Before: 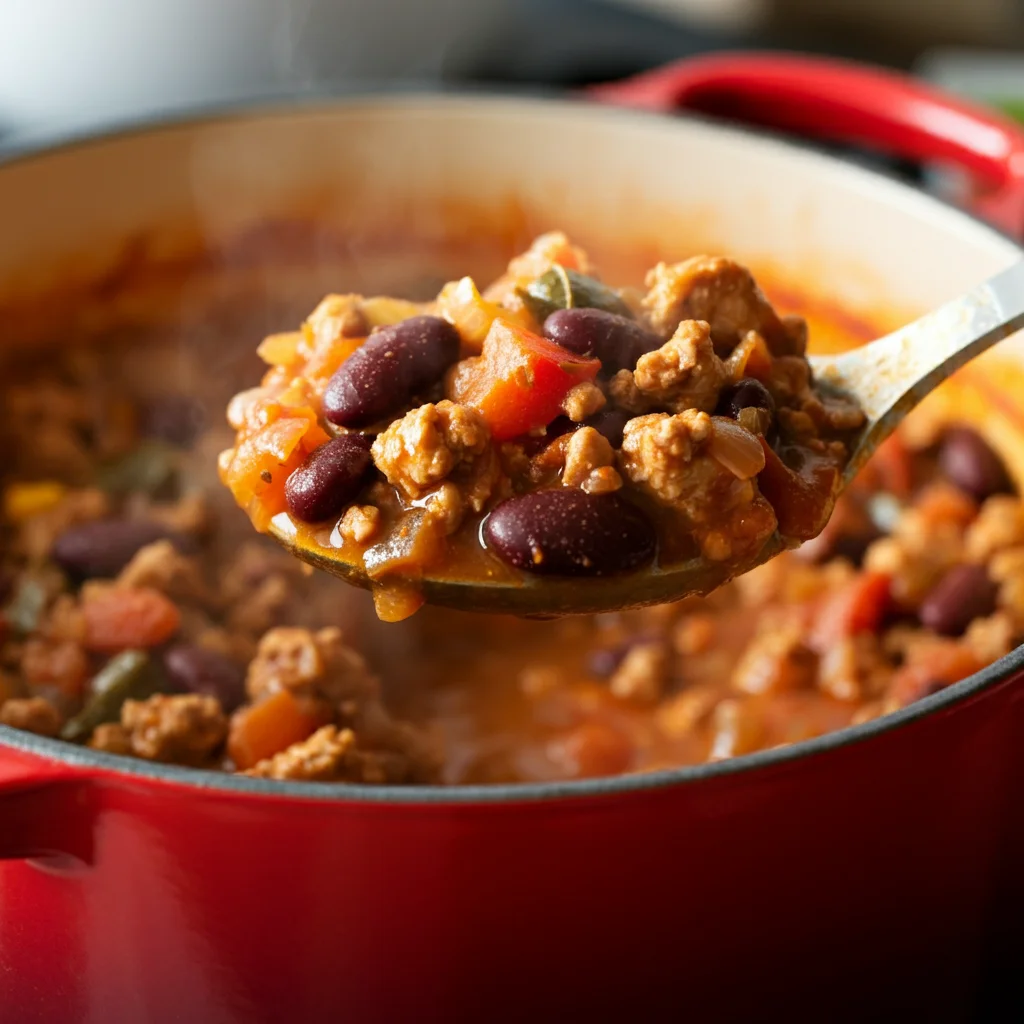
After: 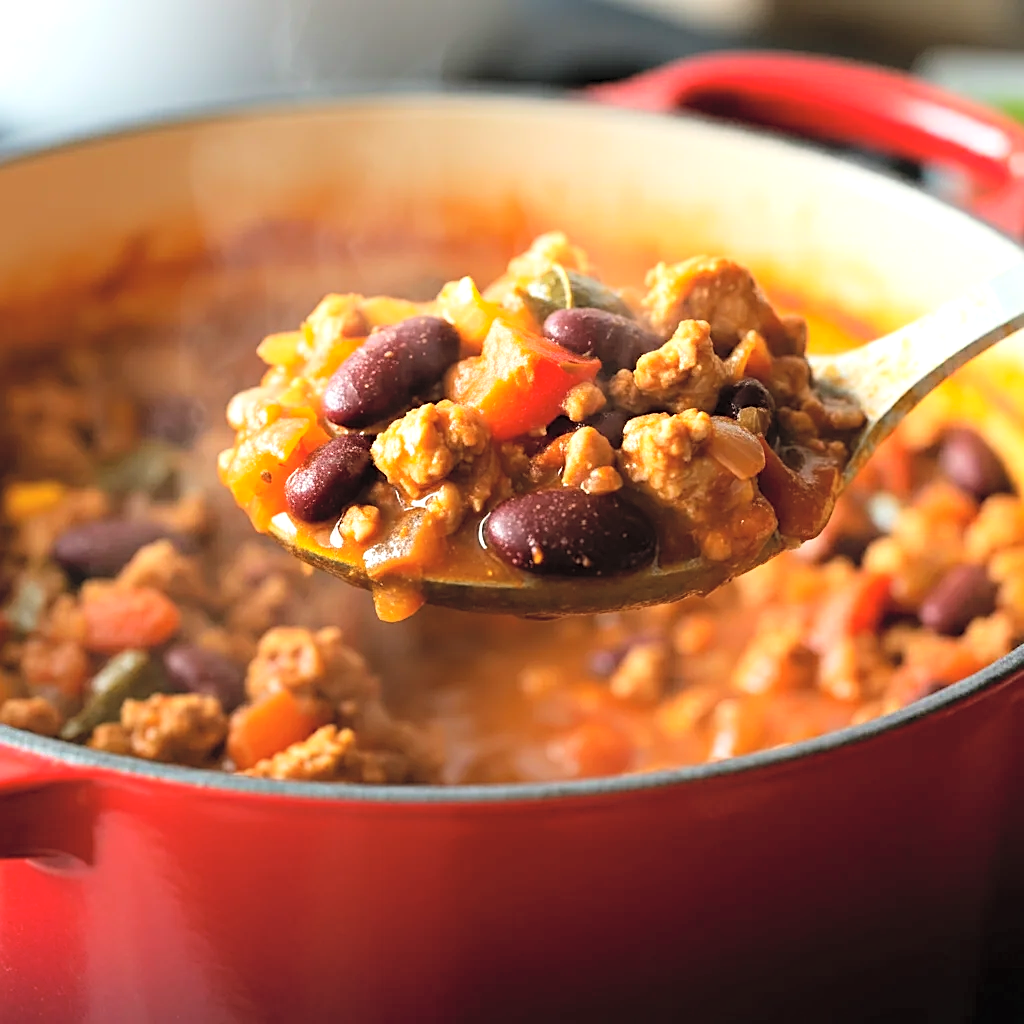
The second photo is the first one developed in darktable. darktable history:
tone equalizer: -8 EV -0.426 EV, -7 EV -0.372 EV, -6 EV -0.328 EV, -5 EV -0.228 EV, -3 EV 0.196 EV, -2 EV 0.34 EV, -1 EV 0.369 EV, +0 EV 0.437 EV, mask exposure compensation -0.509 EV
sharpen: on, module defaults
contrast brightness saturation: contrast 0.095, brightness 0.294, saturation 0.137
